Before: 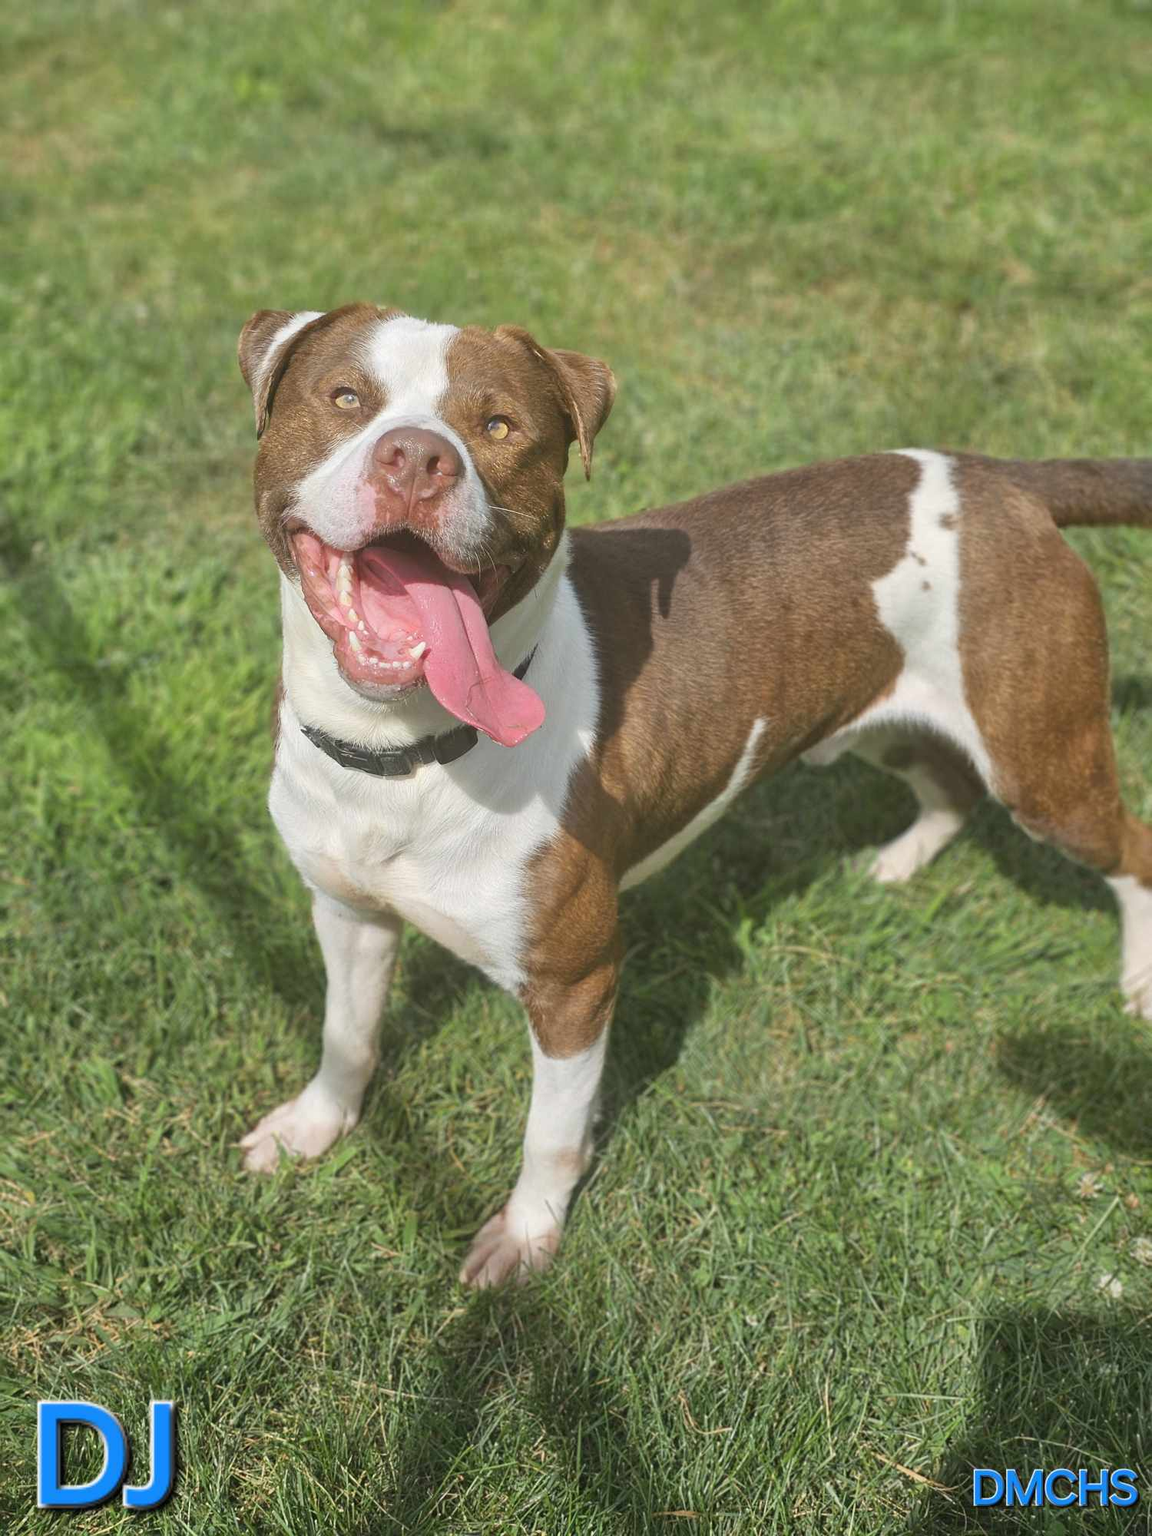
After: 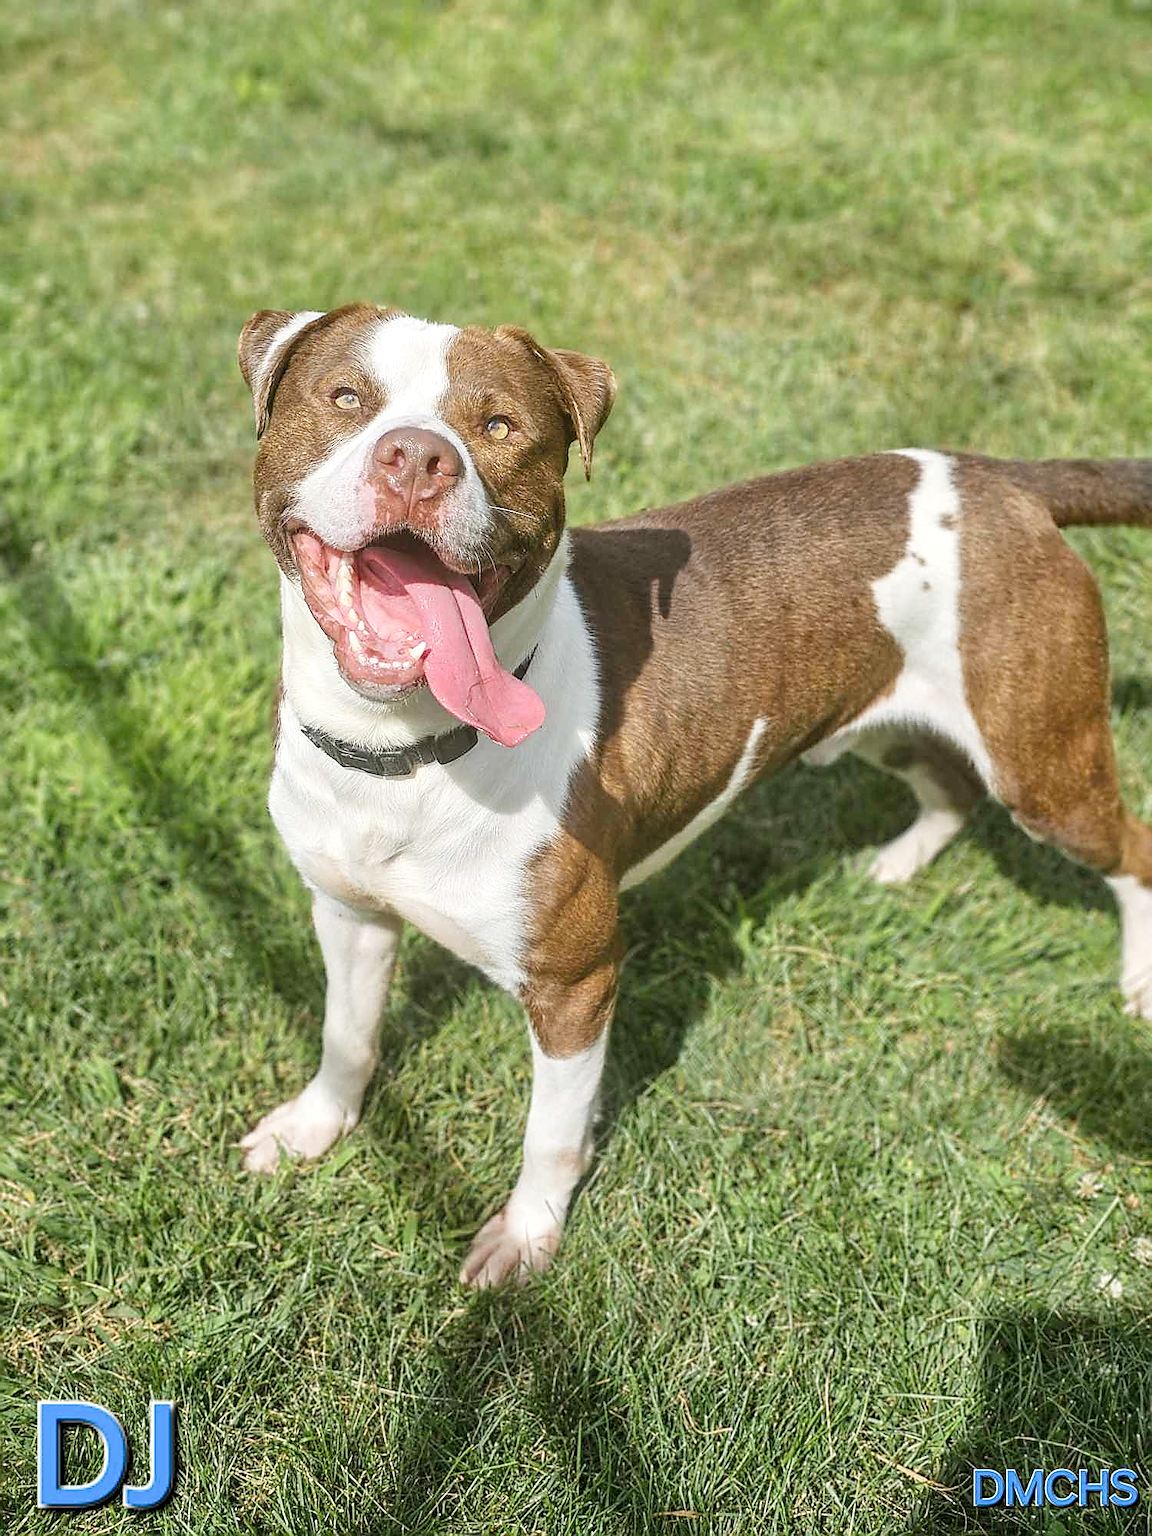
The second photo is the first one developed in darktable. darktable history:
sharpen: radius 1.384, amount 1.247, threshold 0.743
tone curve: curves: ch0 [(0, 0) (0.004, 0.001) (0.133, 0.112) (0.325, 0.362) (0.832, 0.893) (1, 1)], preserve colors none
local contrast: detail 130%
